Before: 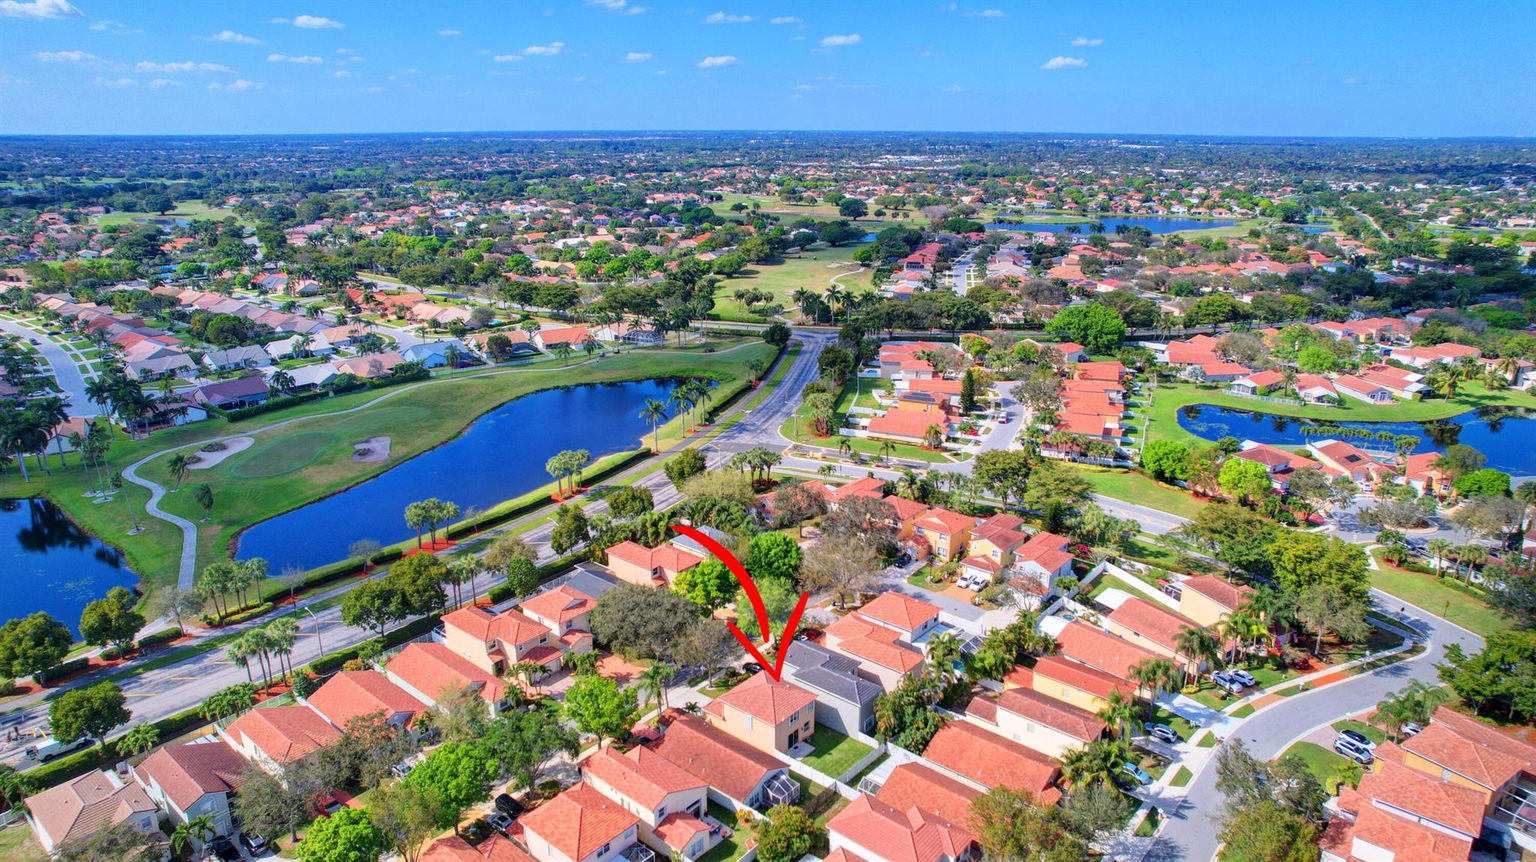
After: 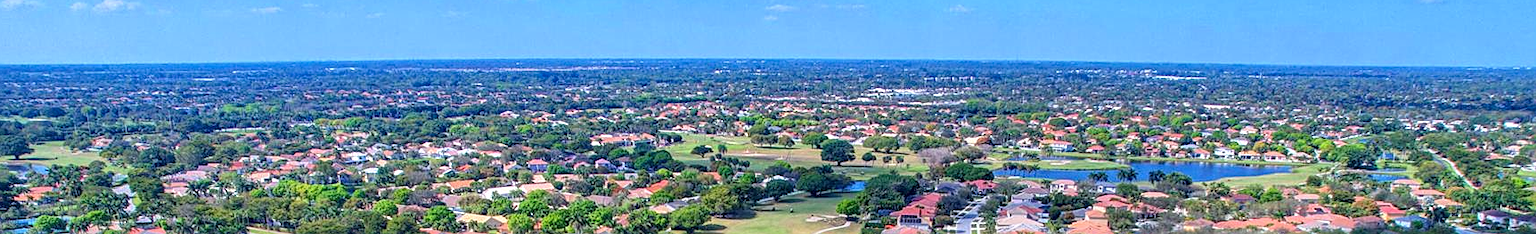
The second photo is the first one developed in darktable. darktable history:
local contrast: detail 117%
shadows and highlights: soften with gaussian
exposure: exposure 0.202 EV, compensate exposure bias true, compensate highlight preservation false
color correction: highlights a* -0.207, highlights b* -0.063
crop and rotate: left 9.701%, top 9.43%, right 6.079%, bottom 67.629%
sharpen: on, module defaults
